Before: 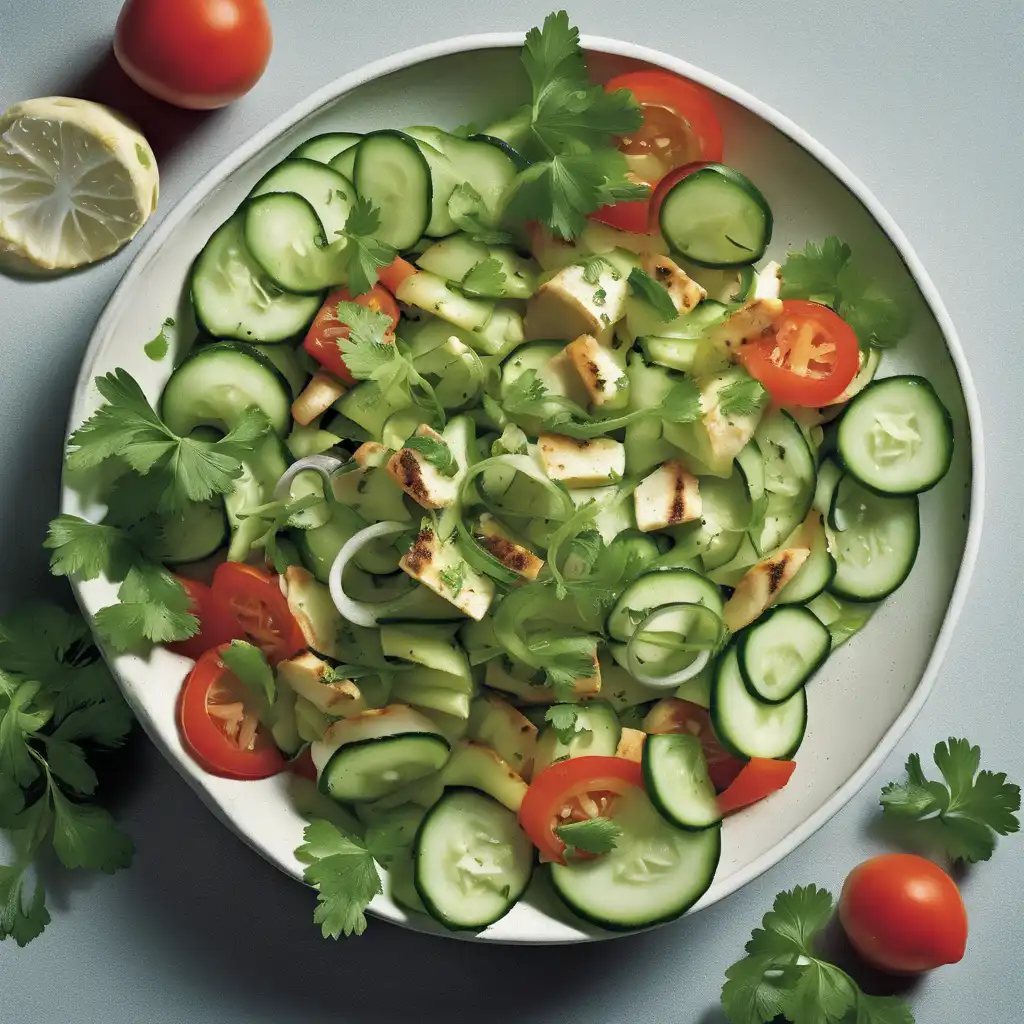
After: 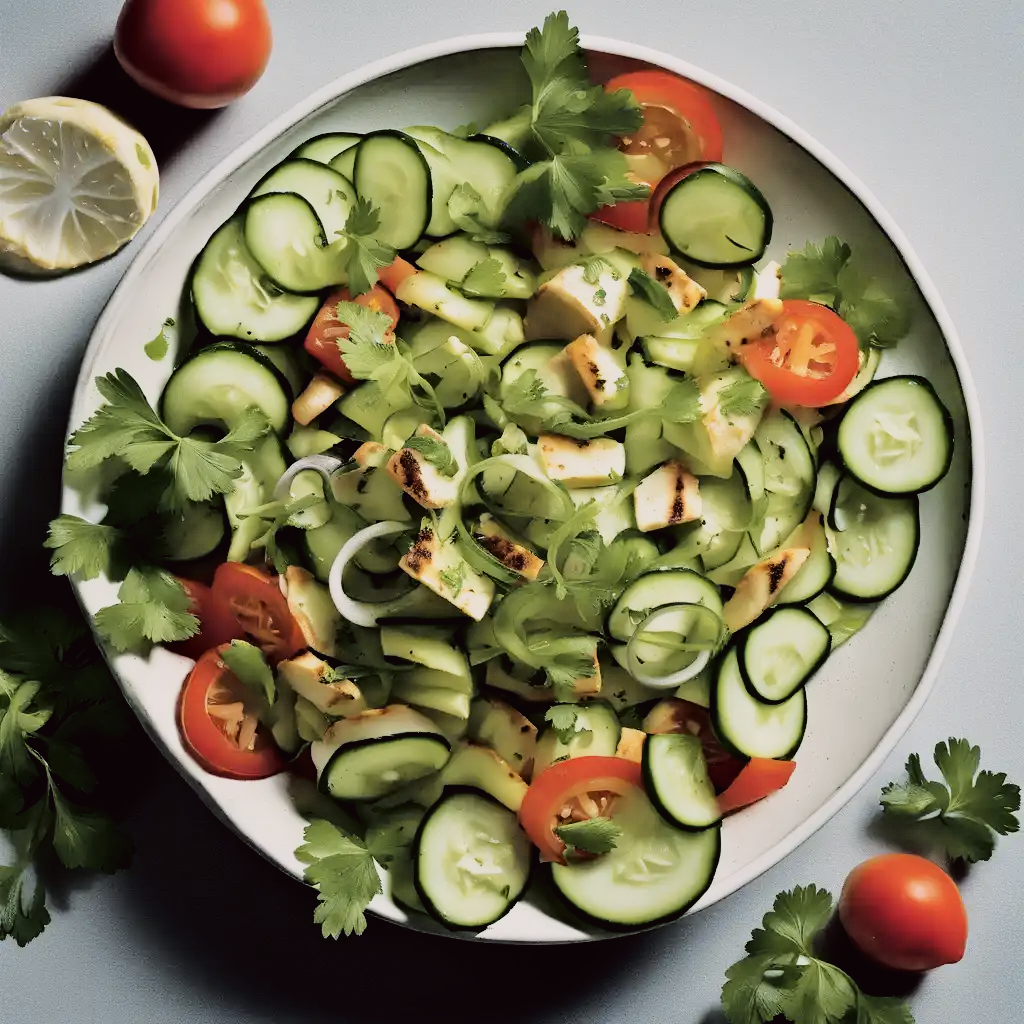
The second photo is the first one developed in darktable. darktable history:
filmic rgb: black relative exposure -5 EV, hardness 2.88, contrast 1.3, highlights saturation mix -10%
tone curve: curves: ch0 [(0.003, 0.015) (0.104, 0.07) (0.236, 0.218) (0.401, 0.443) (0.495, 0.55) (0.65, 0.68) (0.832, 0.858) (1, 0.977)]; ch1 [(0, 0) (0.161, 0.092) (0.35, 0.33) (0.379, 0.401) (0.45, 0.466) (0.489, 0.499) (0.55, 0.56) (0.621, 0.615) (0.718, 0.734) (1, 1)]; ch2 [(0, 0) (0.369, 0.427) (0.44, 0.434) (0.502, 0.501) (0.557, 0.55) (0.586, 0.59) (1, 1)], color space Lab, independent channels, preserve colors none
